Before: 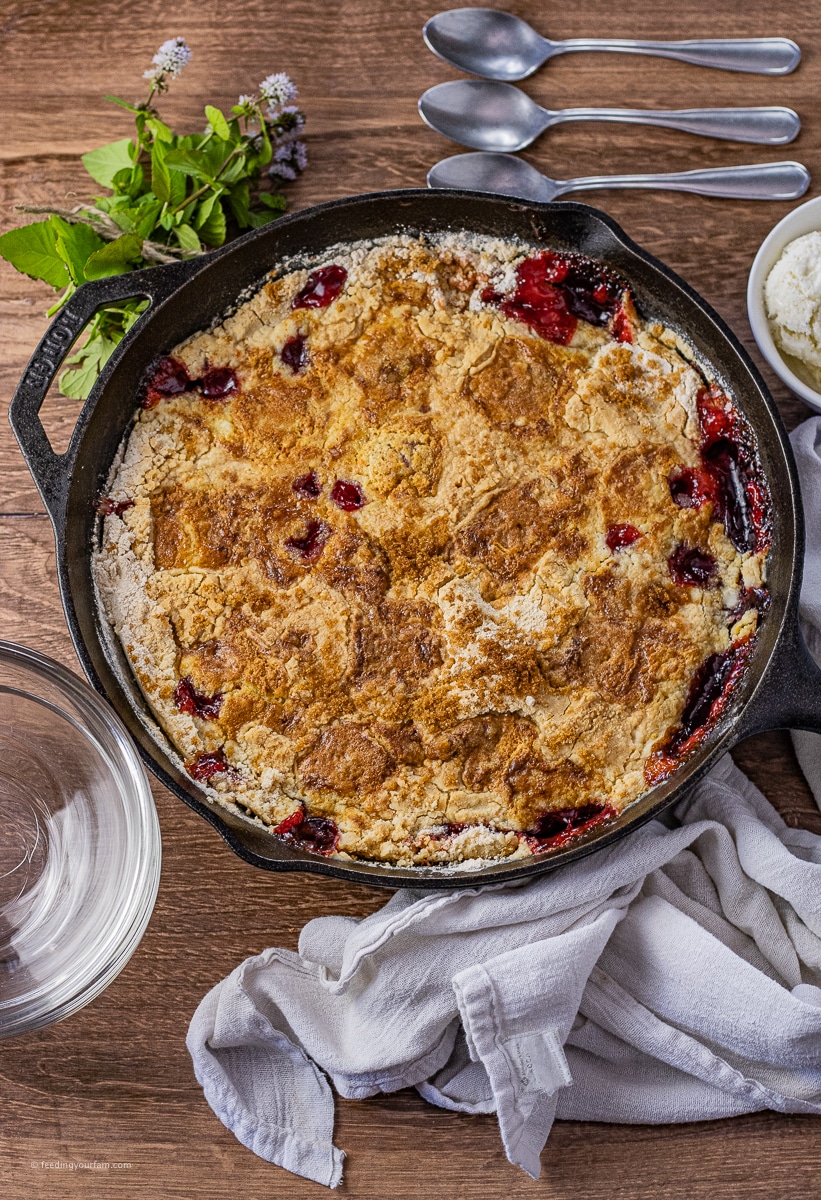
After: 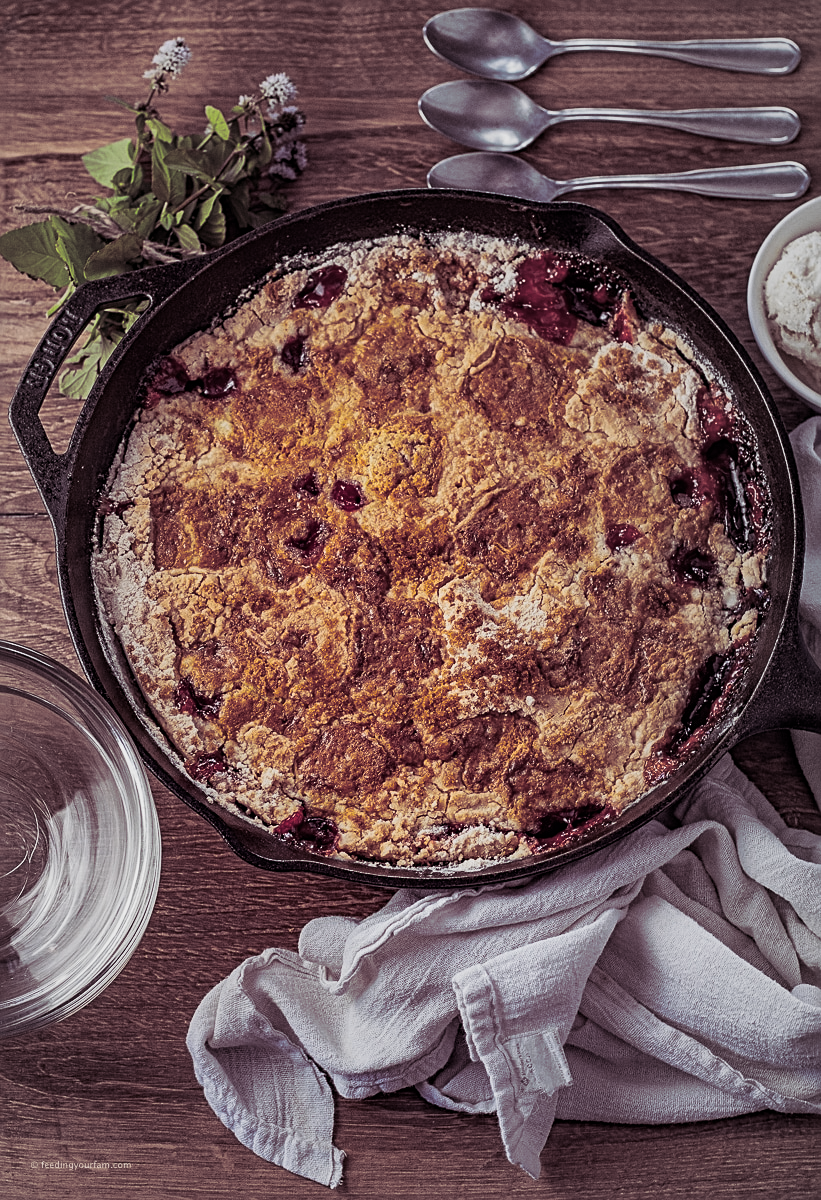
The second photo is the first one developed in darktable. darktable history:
shadows and highlights: radius 337.17, shadows 29.01, soften with gaussian
color look up table: target L [37.99, 65.71, 49.93, 39.19, 55.11, 70.72, 62.66, 40.02, 51.12, 30.33, 72.53, 71.94, 28.78, 55.26, 42.1, 81.73, 51.94, 51.04, 96.54, 81.26, 66.77, 50.87, 35.66, 20.46, 0 ×25], target a [13.56, 18.13, -4.88, -1.533, 8.84, -33.4, 36.07, 10.41, 48.24, 22.98, -23.71, 19.36, 14.18, -38.34, 53.38, 4.04, 49.99, -28.63, -0.43, -0.64, -0.73, -0.15, -0.42, -0.08, 0 ×25], target b [14.06, 17.81, -21.93, 1.533, -25.4, -0.2, 57.1, -45.96, 16.25, -21.59, 57.26, 67.86, -50.3, 31.37, 28.19, 79.82, -14.57, -28.64, 1.19, -0.34, -0.5, -0.27, -1.23, -0.97, 0 ×25], num patches 24
base curve: curves: ch0 [(0, 0) (0.257, 0.25) (0.482, 0.586) (0.757, 0.871) (1, 1)]
sharpen: radius 2.167, amount 0.381, threshold 0
exposure: exposure -0.462 EV, compensate highlight preservation false
contrast brightness saturation: contrast 0.08, saturation 0.2
split-toning: shadows › hue 316.8°, shadows › saturation 0.47, highlights › hue 201.6°, highlights › saturation 0, balance -41.97, compress 28.01%
vignetting: fall-off start 18.21%, fall-off radius 137.95%, brightness -0.207, center (-0.078, 0.066), width/height ratio 0.62, shape 0.59
